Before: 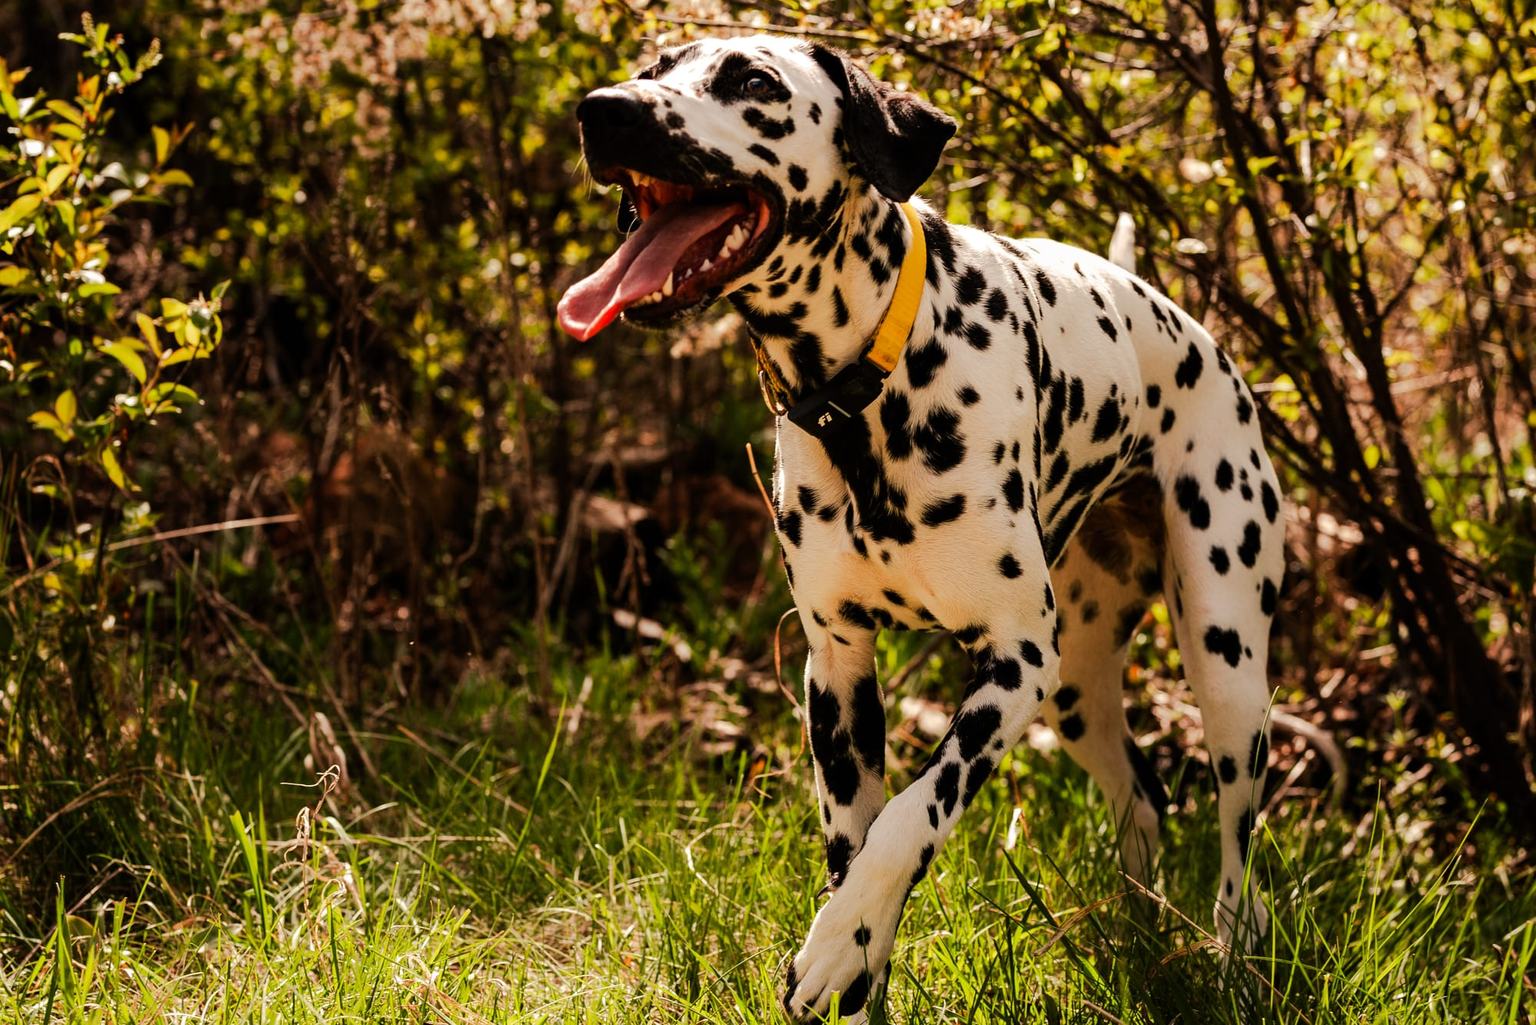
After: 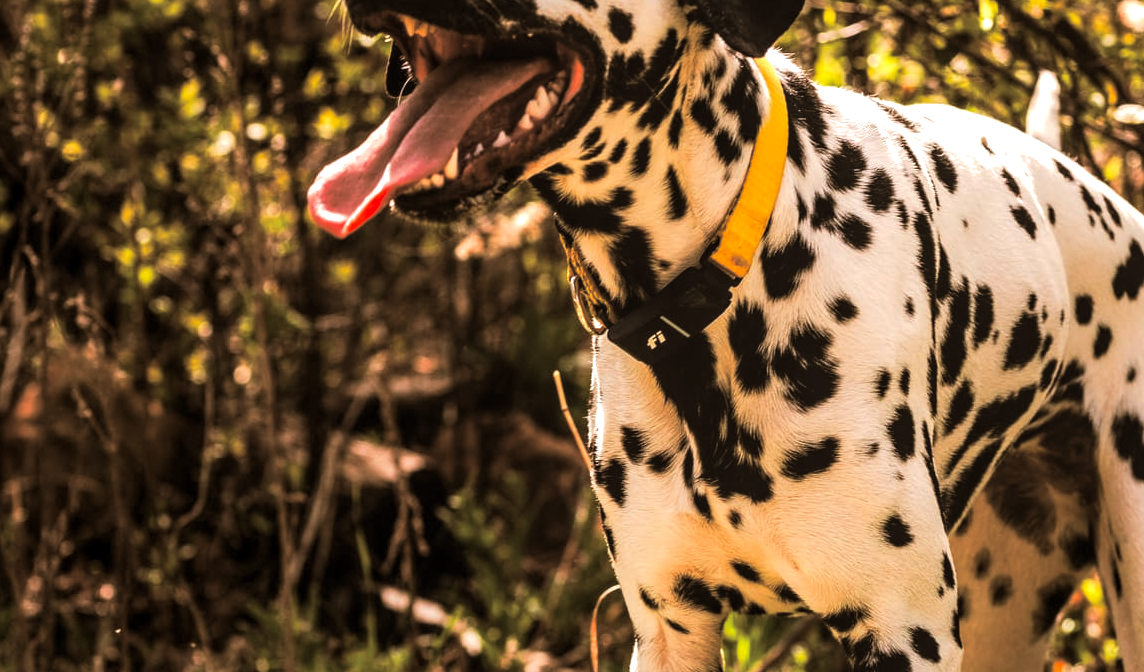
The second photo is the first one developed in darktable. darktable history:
white balance: red 1.009, blue 1.027
split-toning: shadows › hue 32.4°, shadows › saturation 0.51, highlights › hue 180°, highlights › saturation 0, balance -60.17, compress 55.19%
exposure: black level correction 0, exposure 0.7 EV, compensate exposure bias true, compensate highlight preservation false
crop: left 20.932%, top 15.471%, right 21.848%, bottom 34.081%
local contrast: detail 115%
